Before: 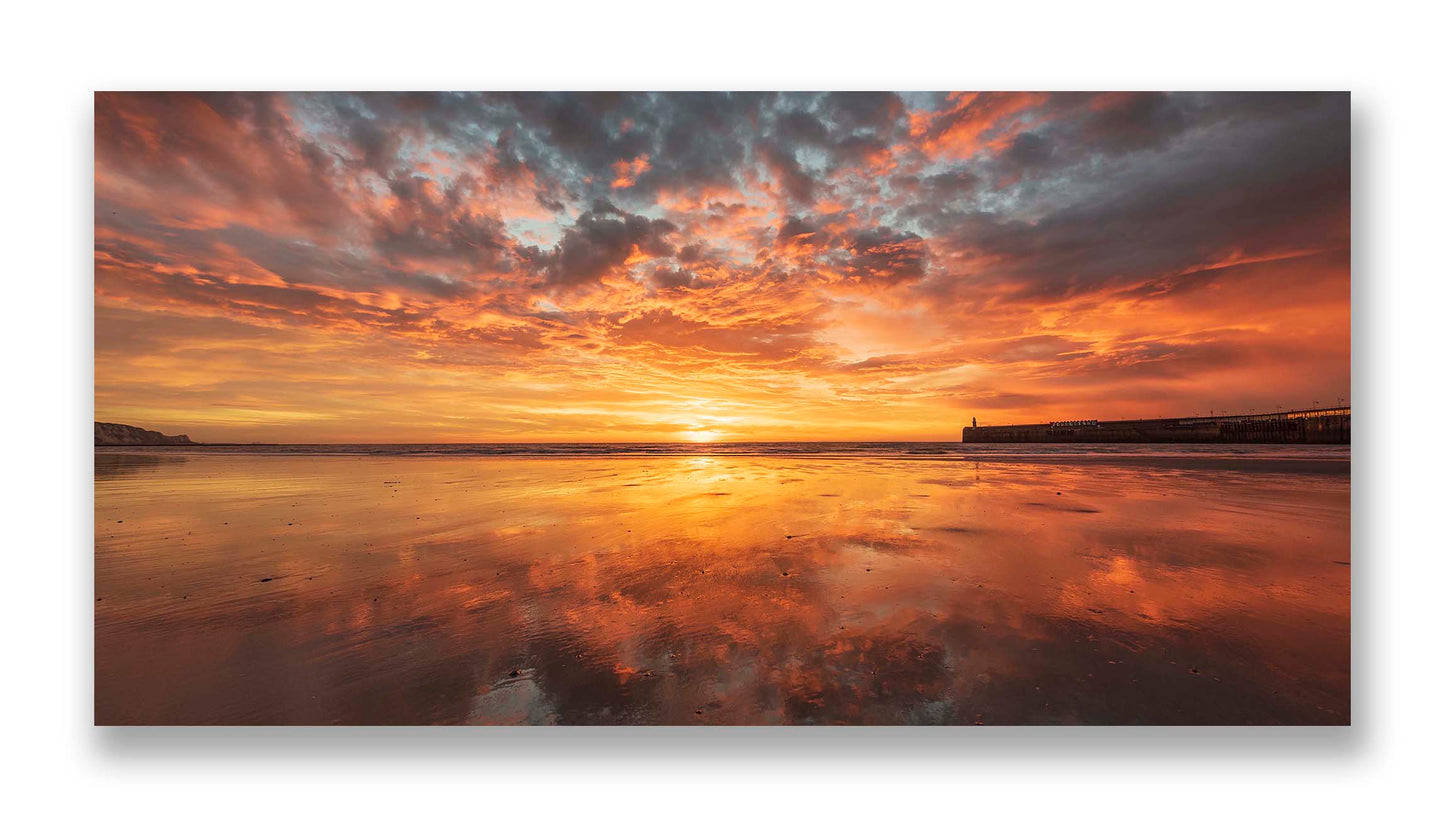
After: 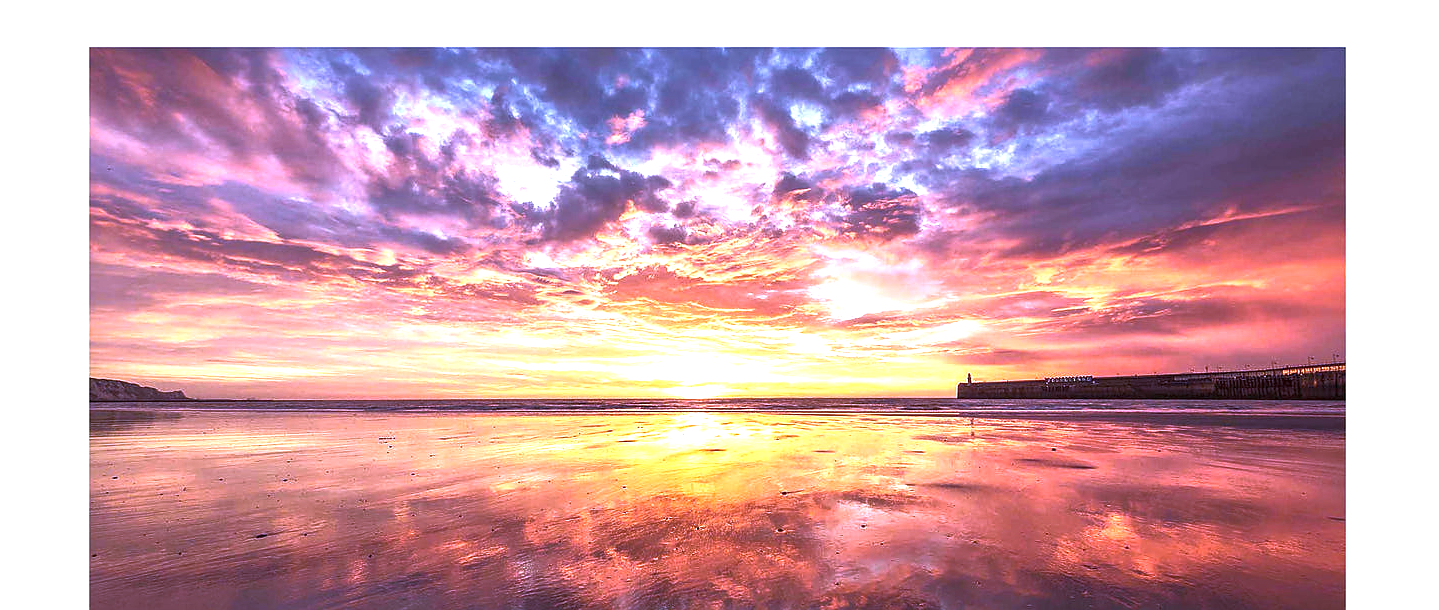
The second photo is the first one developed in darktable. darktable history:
white balance: red 0.98, blue 1.61
crop: left 0.387%, top 5.469%, bottom 19.809%
rotate and perspective: automatic cropping original format, crop left 0, crop top 0
sharpen: radius 0.969, amount 0.604
local contrast: highlights 100%, shadows 100%, detail 120%, midtone range 0.2
rgb curve: curves: ch0 [(0, 0) (0.415, 0.237) (1, 1)]
tone equalizer: -8 EV -0.002 EV, -7 EV 0.005 EV, -6 EV -0.009 EV, -5 EV 0.011 EV, -4 EV -0.012 EV, -3 EV 0.007 EV, -2 EV -0.062 EV, -1 EV -0.293 EV, +0 EV -0.582 EV, smoothing diameter 2%, edges refinement/feathering 20, mask exposure compensation -1.57 EV, filter diffusion 5
exposure: black level correction 0, exposure 1.741 EV, compensate exposure bias true, compensate highlight preservation false
